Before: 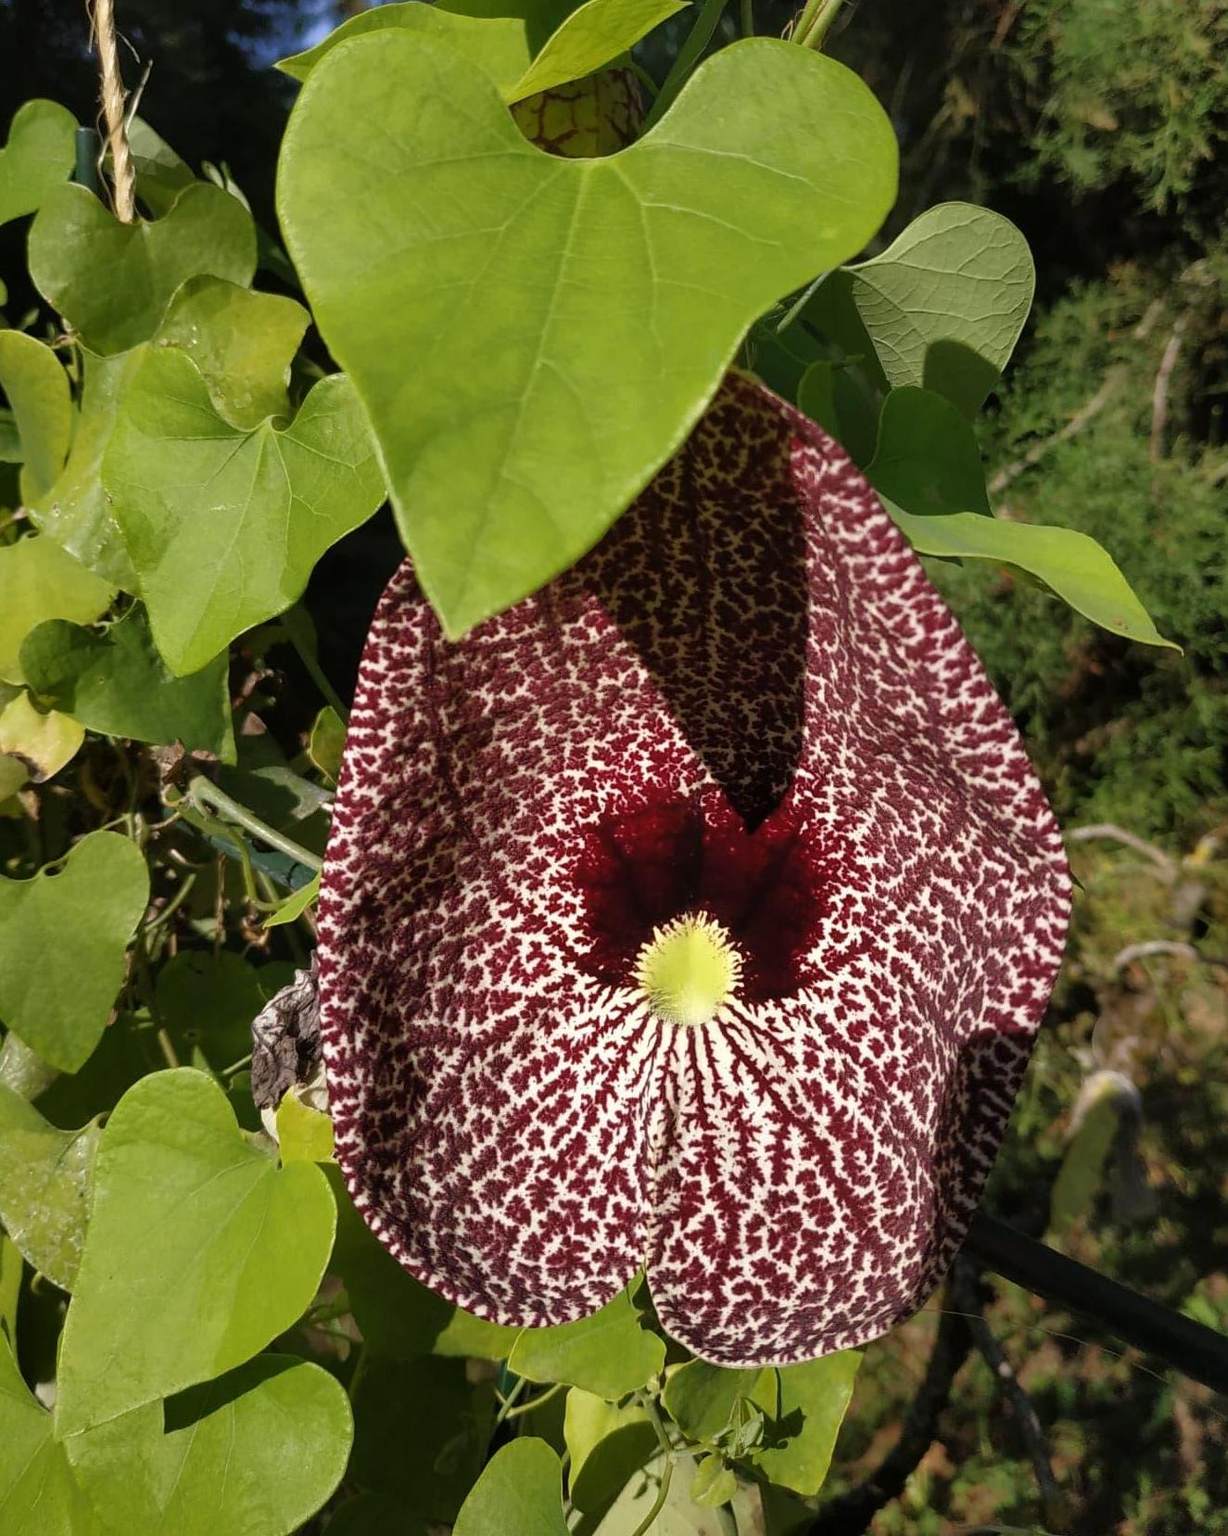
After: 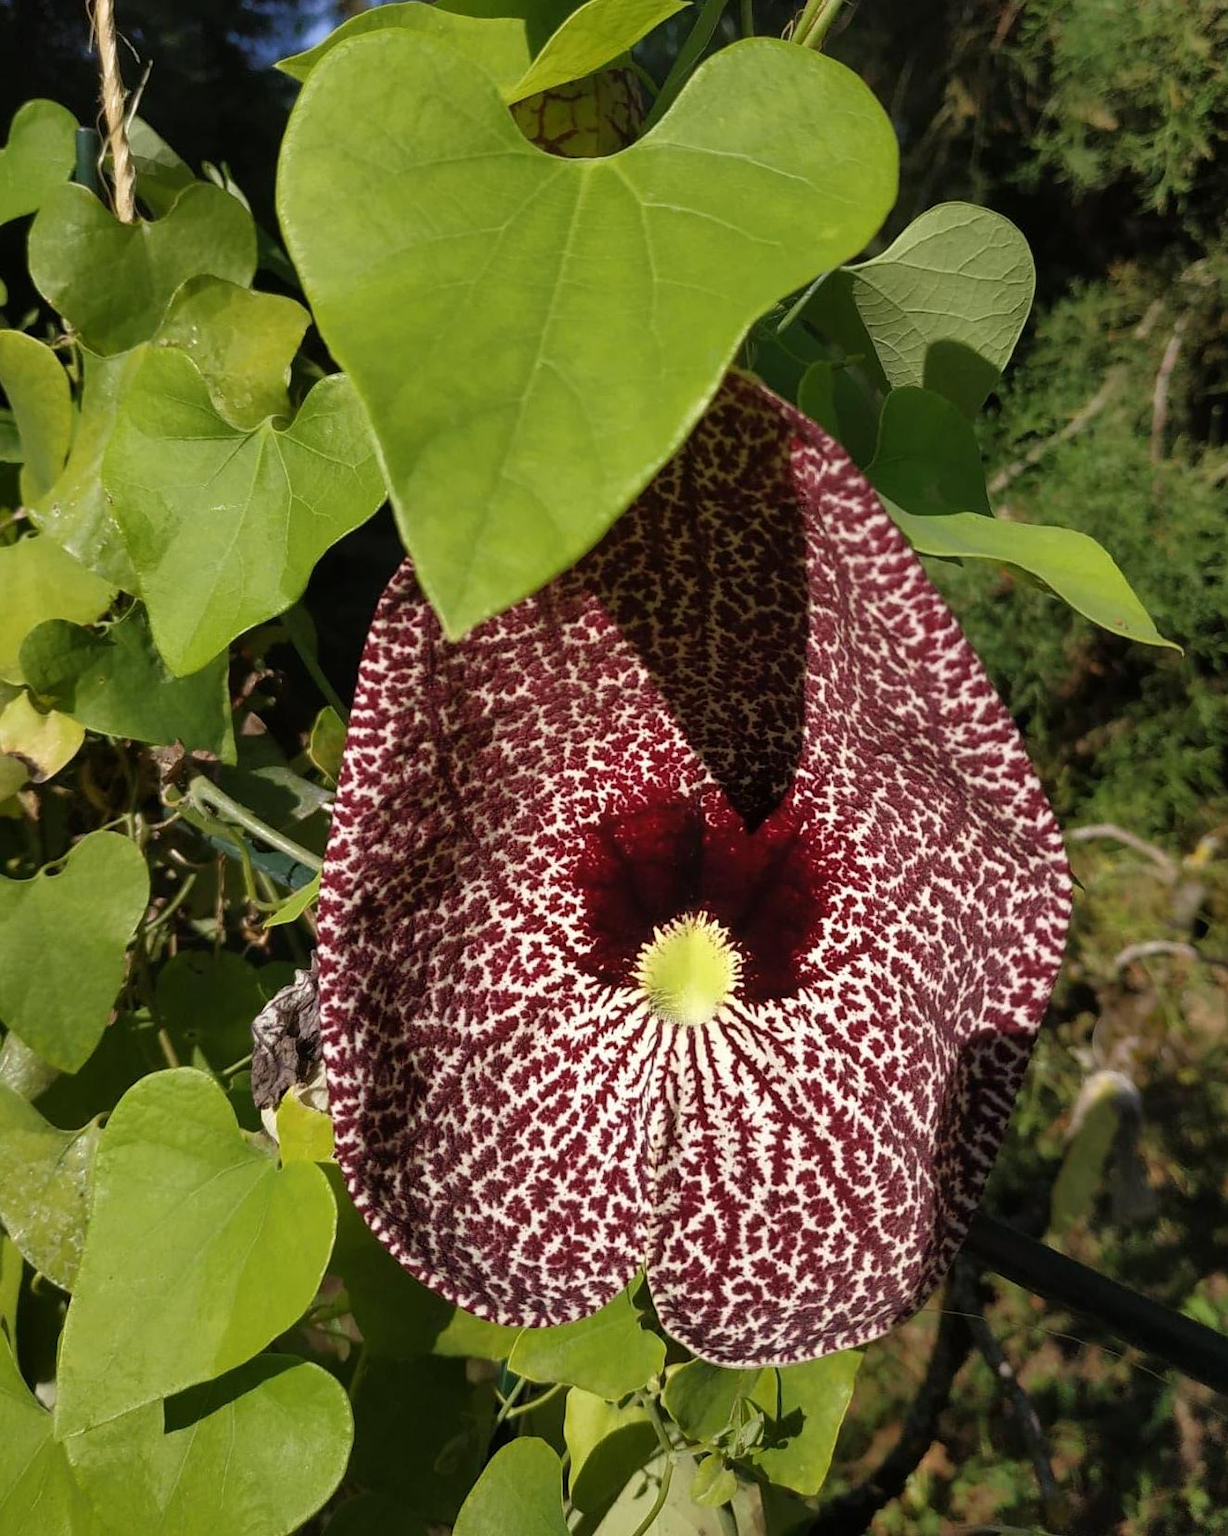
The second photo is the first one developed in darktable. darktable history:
exposure: exposure -0.002 EV, compensate highlight preservation false
